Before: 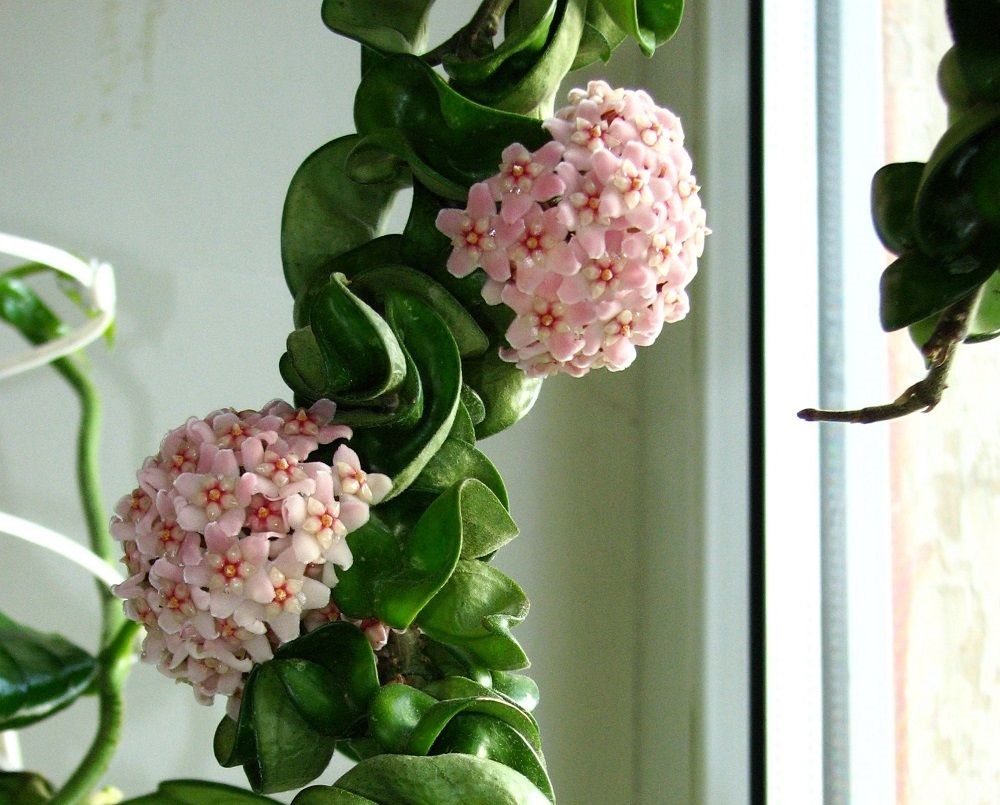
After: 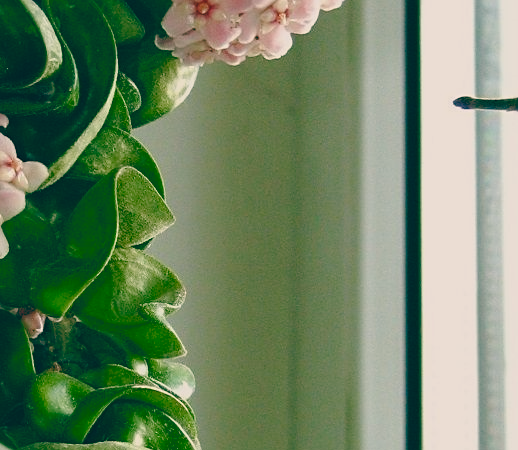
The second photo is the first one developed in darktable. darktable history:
color zones: curves: ch1 [(0, 0.469) (0.072, 0.457) (0.243, 0.494) (0.429, 0.5) (0.571, 0.5) (0.714, 0.5) (0.857, 0.5) (1, 0.469)]; ch2 [(0, 0.499) (0.143, 0.467) (0.242, 0.436) (0.429, 0.493) (0.571, 0.5) (0.714, 0.5) (0.857, 0.5) (1, 0.499)]
sharpen: amount 0.2
color balance: lift [1.005, 0.99, 1.007, 1.01], gamma [1, 0.979, 1.011, 1.021], gain [0.923, 1.098, 1.025, 0.902], input saturation 90.45%, contrast 7.73%, output saturation 105.91%
color balance rgb: shadows lift › chroma 1%, shadows lift › hue 113°, highlights gain › chroma 0.2%, highlights gain › hue 333°, perceptual saturation grading › global saturation 20%, perceptual saturation grading › highlights -50%, perceptual saturation grading › shadows 25%, contrast -20%
crop: left 34.479%, top 38.822%, right 13.718%, bottom 5.172%
